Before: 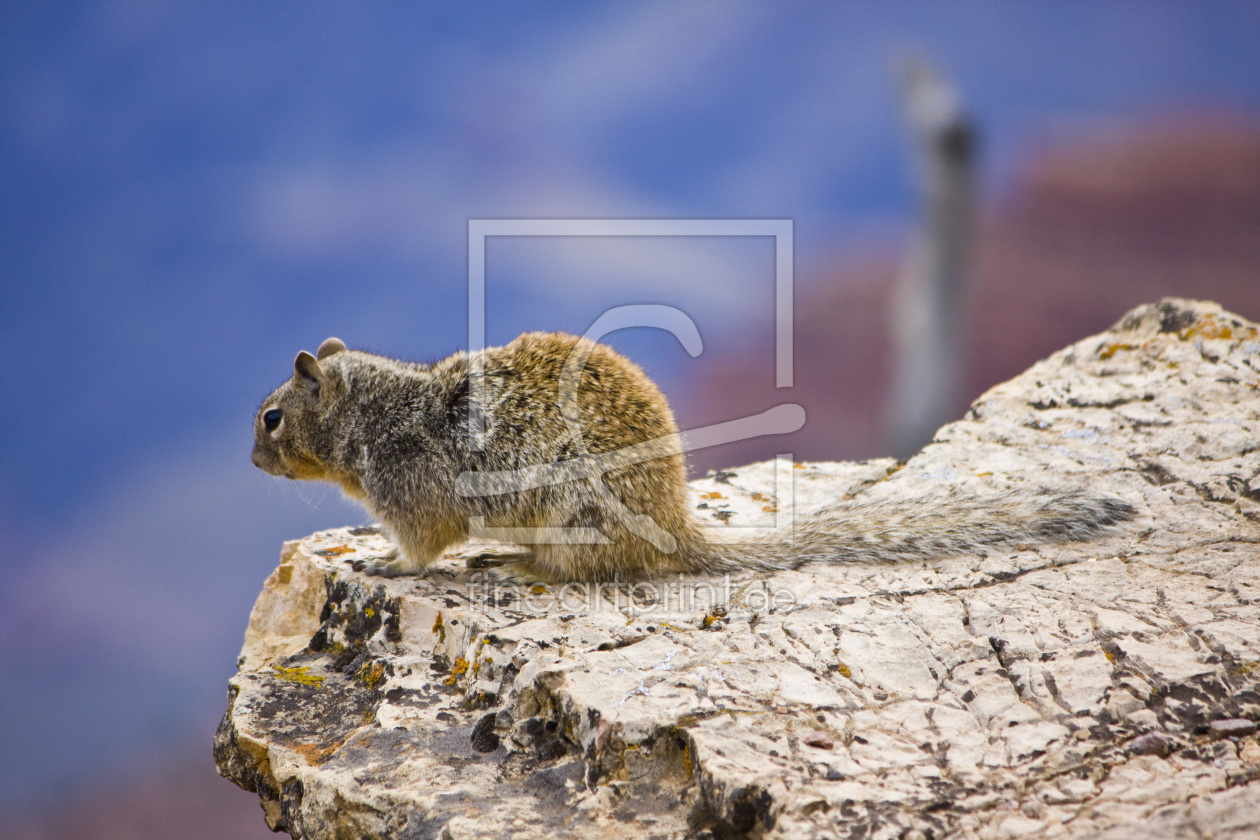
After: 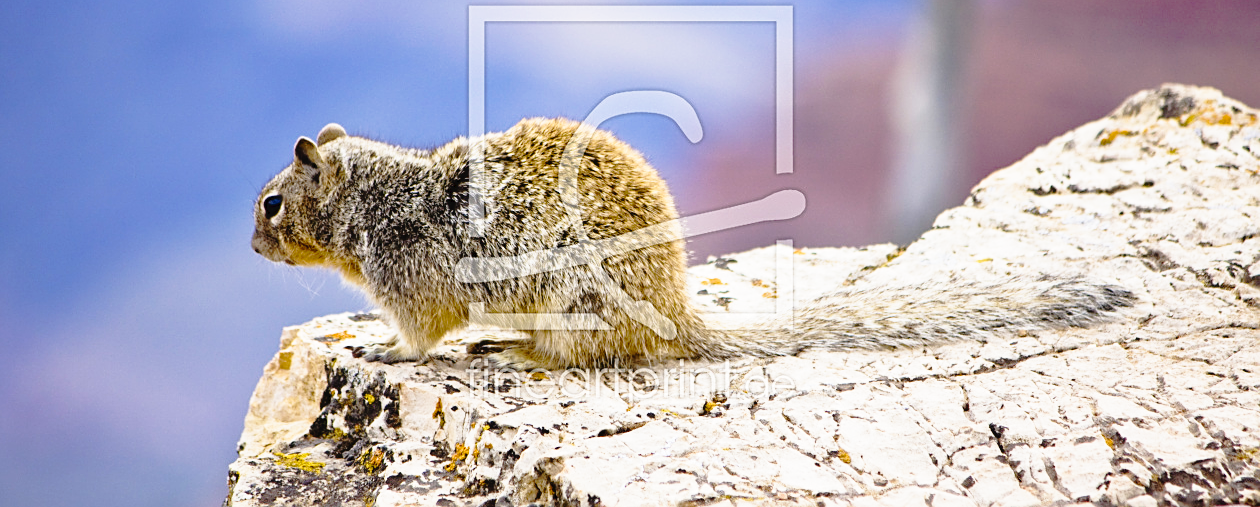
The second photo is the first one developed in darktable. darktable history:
sharpen: on, module defaults
base curve: curves: ch0 [(0, 0) (0.036, 0.025) (0.121, 0.166) (0.206, 0.329) (0.605, 0.79) (1, 1)], preserve colors none
tone curve: curves: ch0 [(0, 0) (0.003, 0.03) (0.011, 0.03) (0.025, 0.033) (0.044, 0.038) (0.069, 0.057) (0.1, 0.109) (0.136, 0.174) (0.177, 0.243) (0.224, 0.313) (0.277, 0.391) (0.335, 0.464) (0.399, 0.515) (0.468, 0.563) (0.543, 0.616) (0.623, 0.679) (0.709, 0.766) (0.801, 0.865) (0.898, 0.948) (1, 1)], preserve colors none
crop and rotate: top 25.559%, bottom 13.969%
